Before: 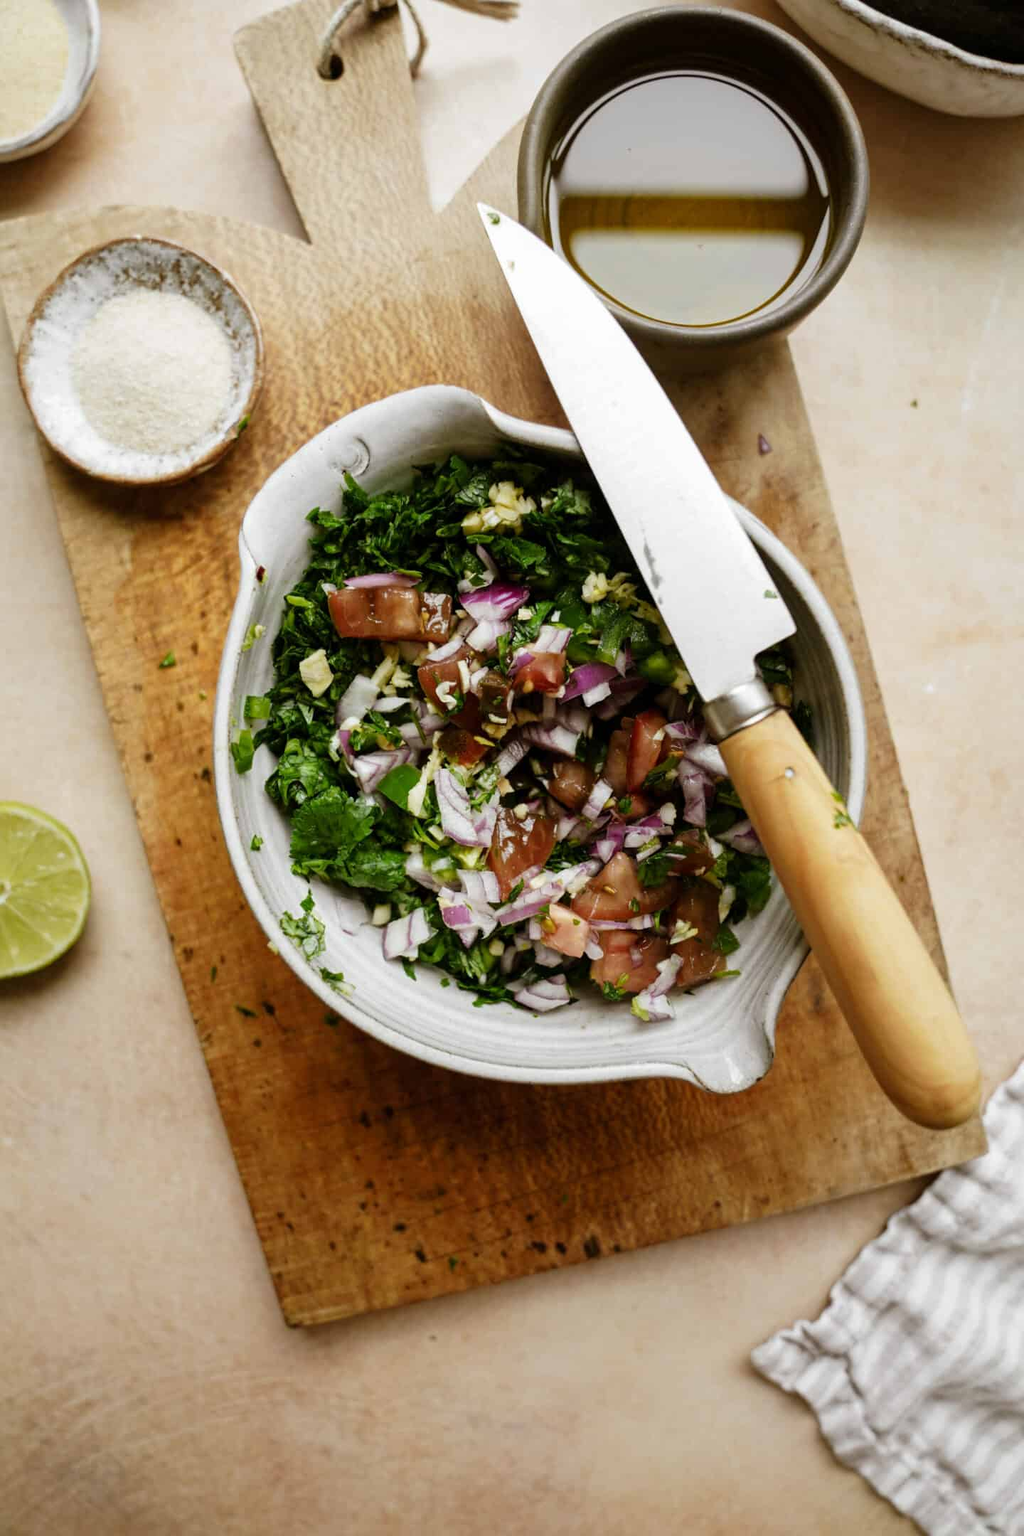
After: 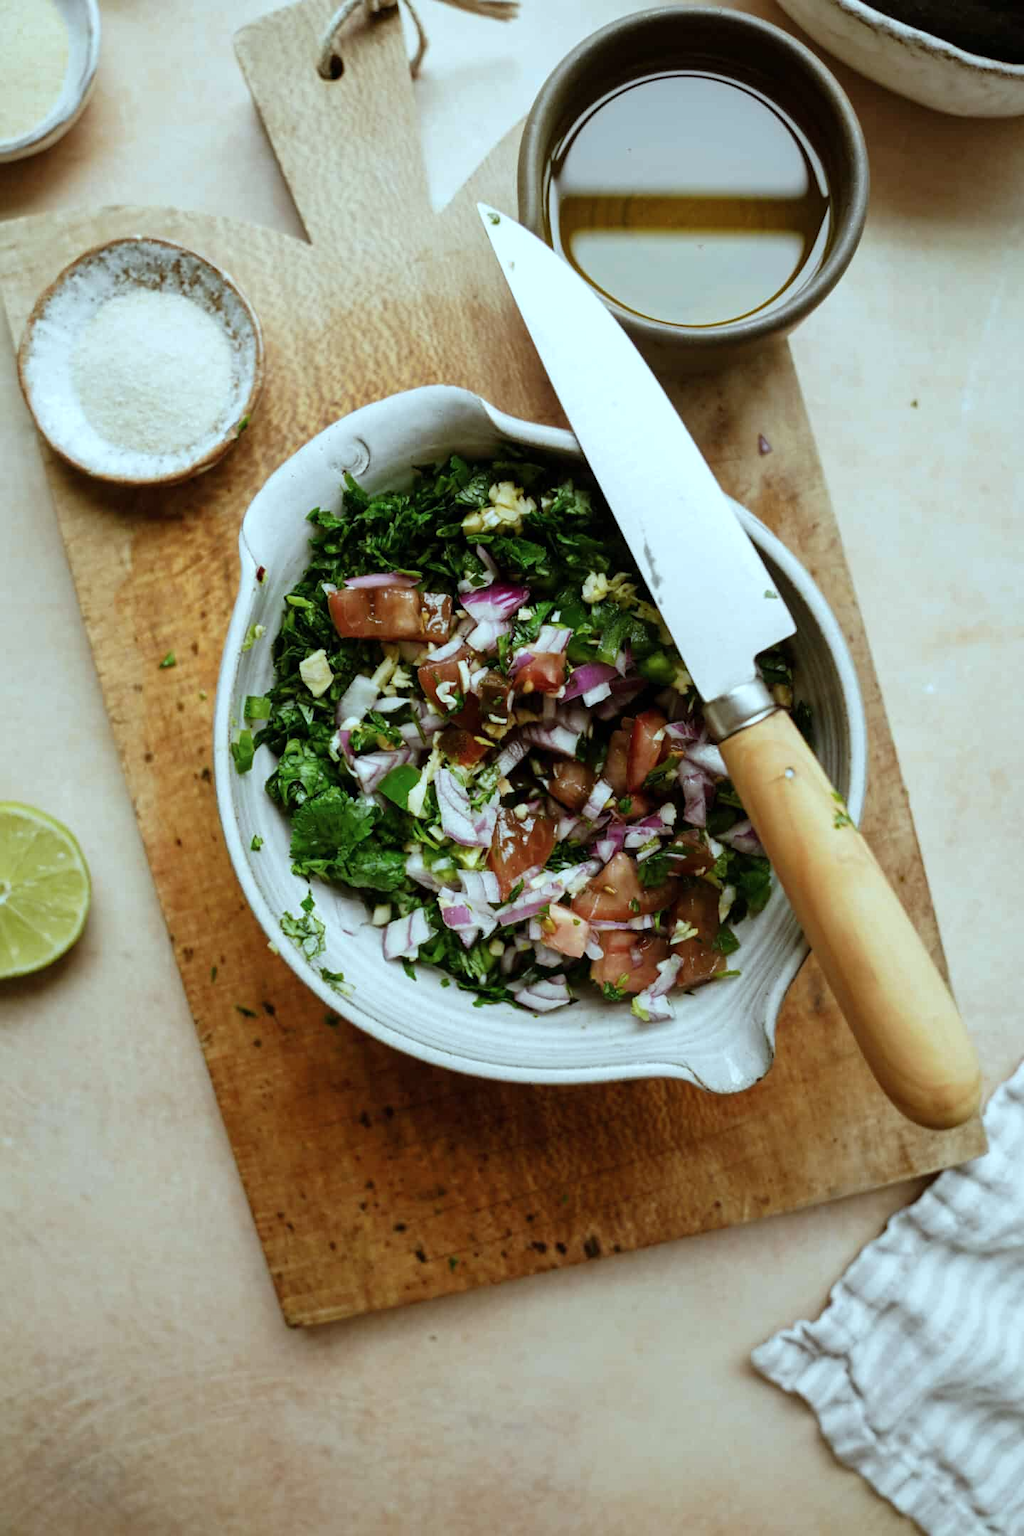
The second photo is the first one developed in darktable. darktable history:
color correction: highlights a* -10.12, highlights b* -10.53
